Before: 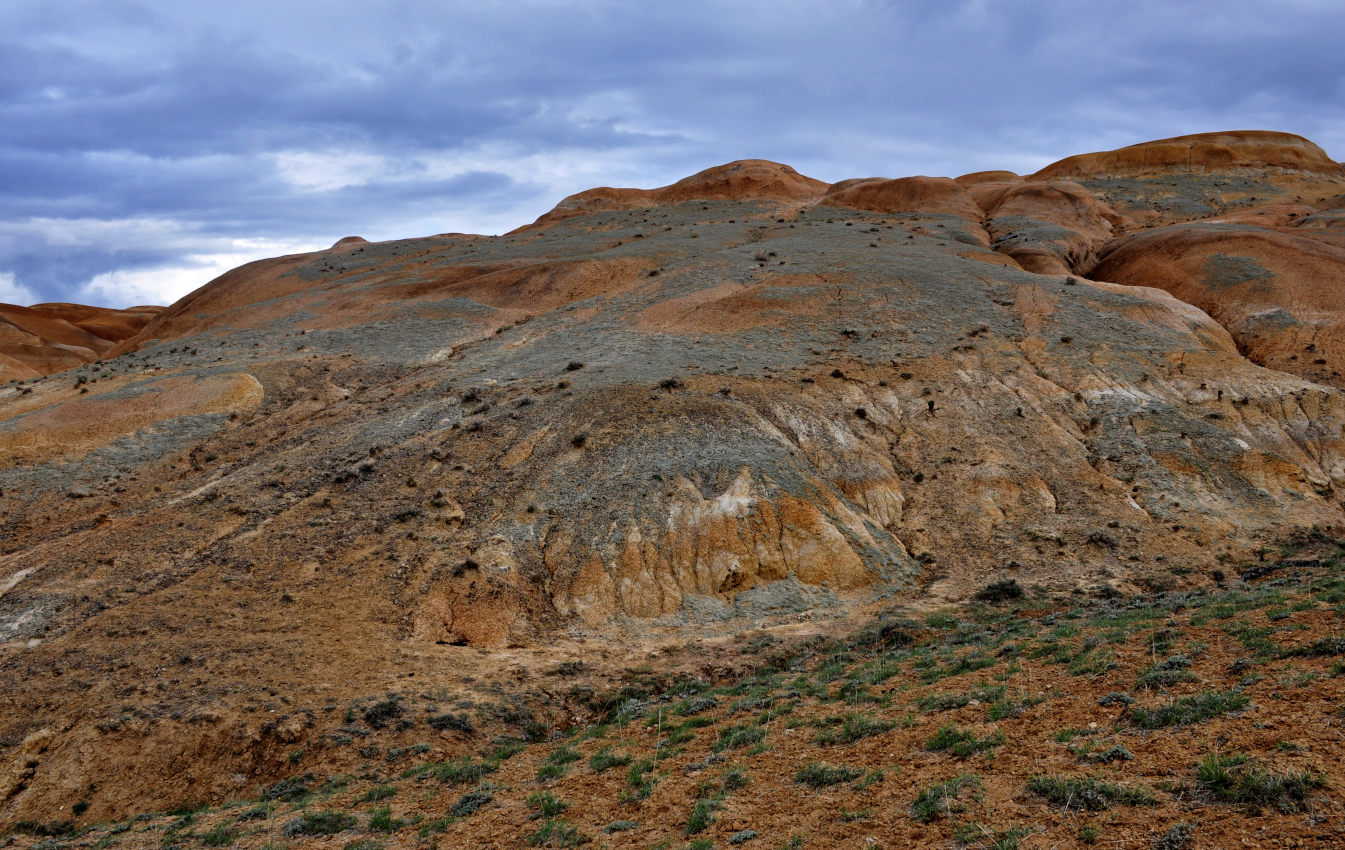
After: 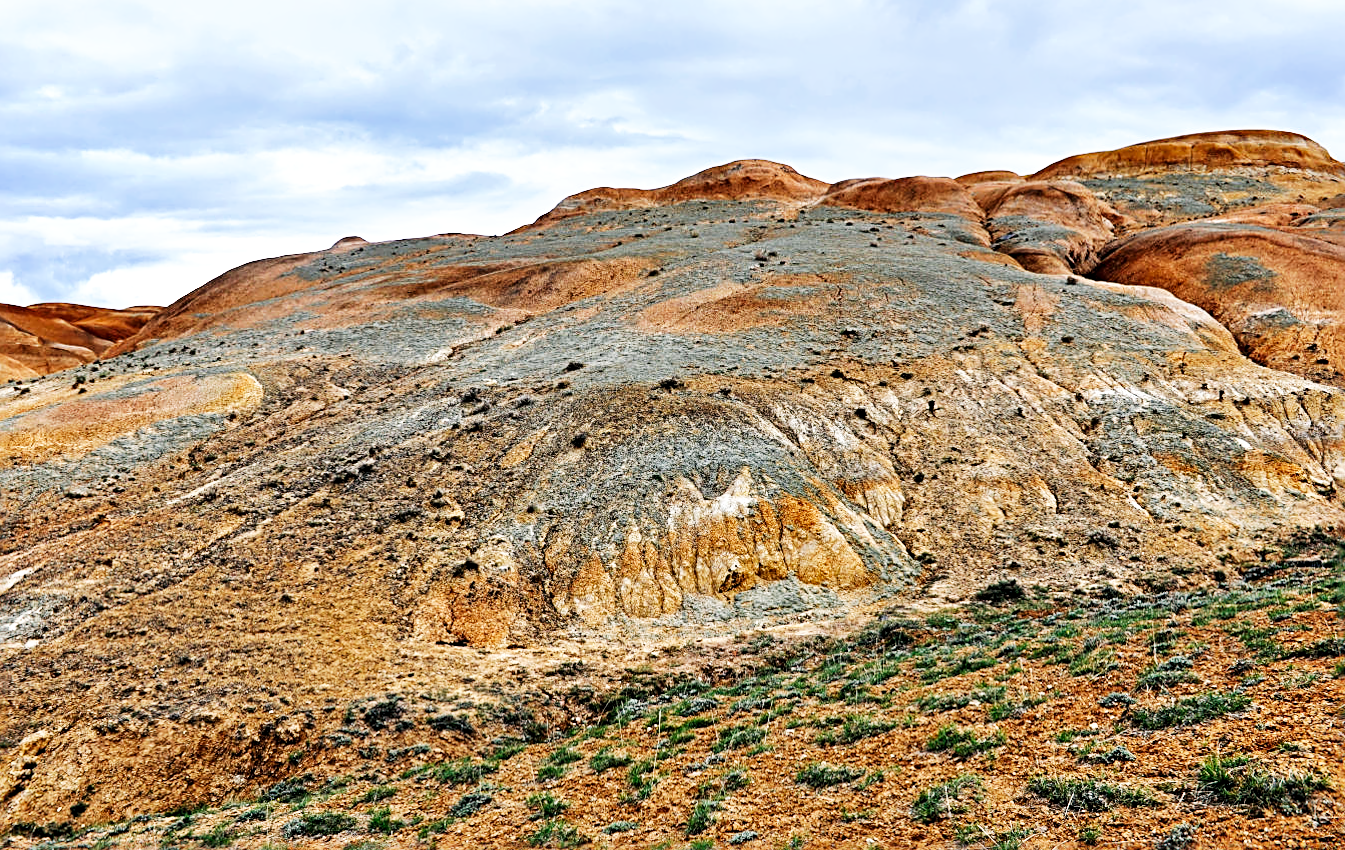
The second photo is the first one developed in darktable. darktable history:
base curve: curves: ch0 [(0, 0) (0.007, 0.004) (0.027, 0.03) (0.046, 0.07) (0.207, 0.54) (0.442, 0.872) (0.673, 0.972) (1, 1)], preserve colors none
lens correction: scale 1, crop 1, focal 35, aperture 5, distance 3.79, camera "Canon EOS 6D", lens "Sigma 35mm f/1.4 DG HSM"
denoise (profiled) #1: central pixel weight 0, a [-1, 0, 0], b [0, 0, 0], y [[0, 0, 0.5 ×5] ×4, [0.5 ×7], [0.5 ×7]], fix various bugs in algorithm false, upgrade profiled transform false, color mode RGB, compensate highlight preservation false | blend: blend mode color, opacity 100%; mask: uniform (no mask)
sharpen: radius 2.817, amount 0.715
hot pixels: on, module defaults
local contrast: highlights 100%, shadows 100%, detail 120%, midtone range 0.2
color balance: mode lift, gamma, gain (sRGB), lift [1, 1, 1.022, 1.026]
denoise (profiled) "1": central pixel weight 0, a [-1, 0, 0], b [0, 0, 0], mode non-local means, y [[0, 0, 0.5 ×5] ×4, [0.5 ×7], [0.5 ×7]], fix various bugs in algorithm false, upgrade profiled transform false, color mode RGB, compensate highlight preservation false | blend: blend mode lightness, opacity 53%; mask: uniform (no mask)
